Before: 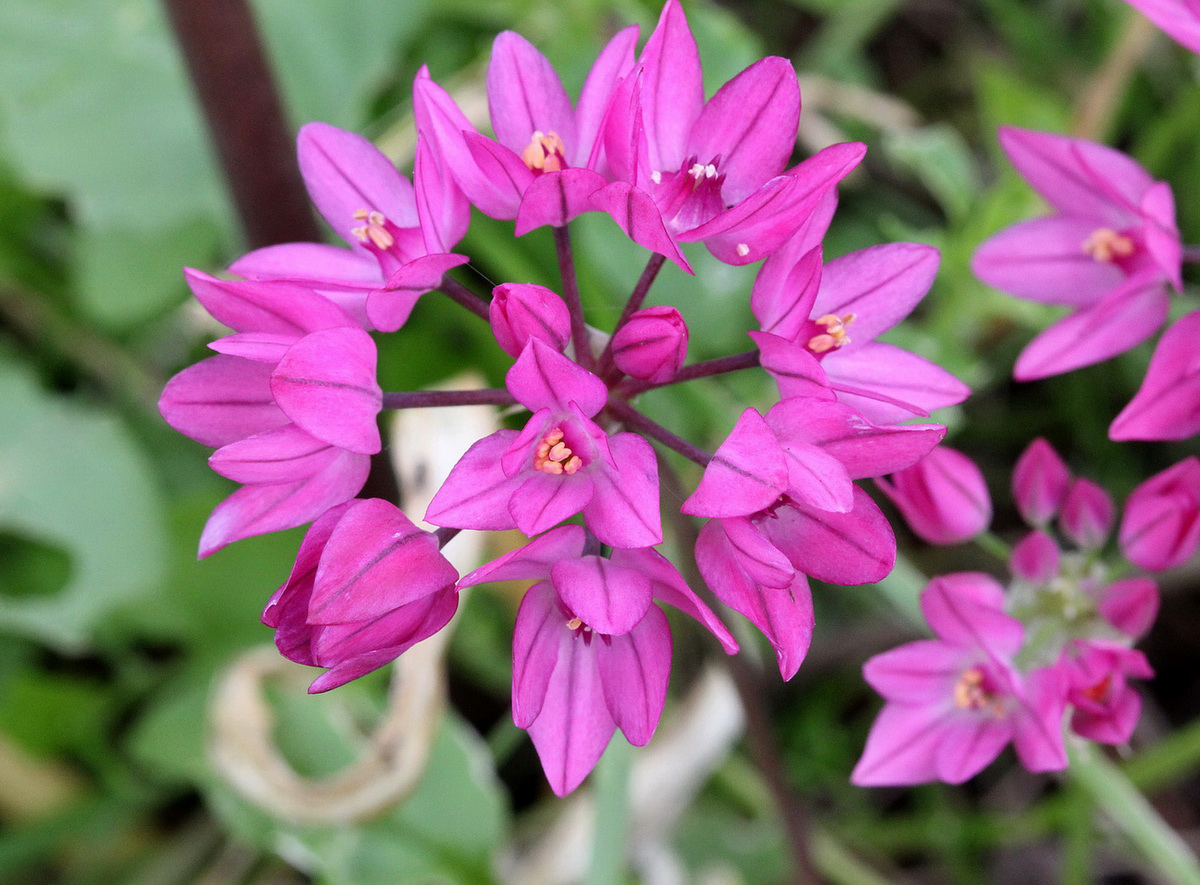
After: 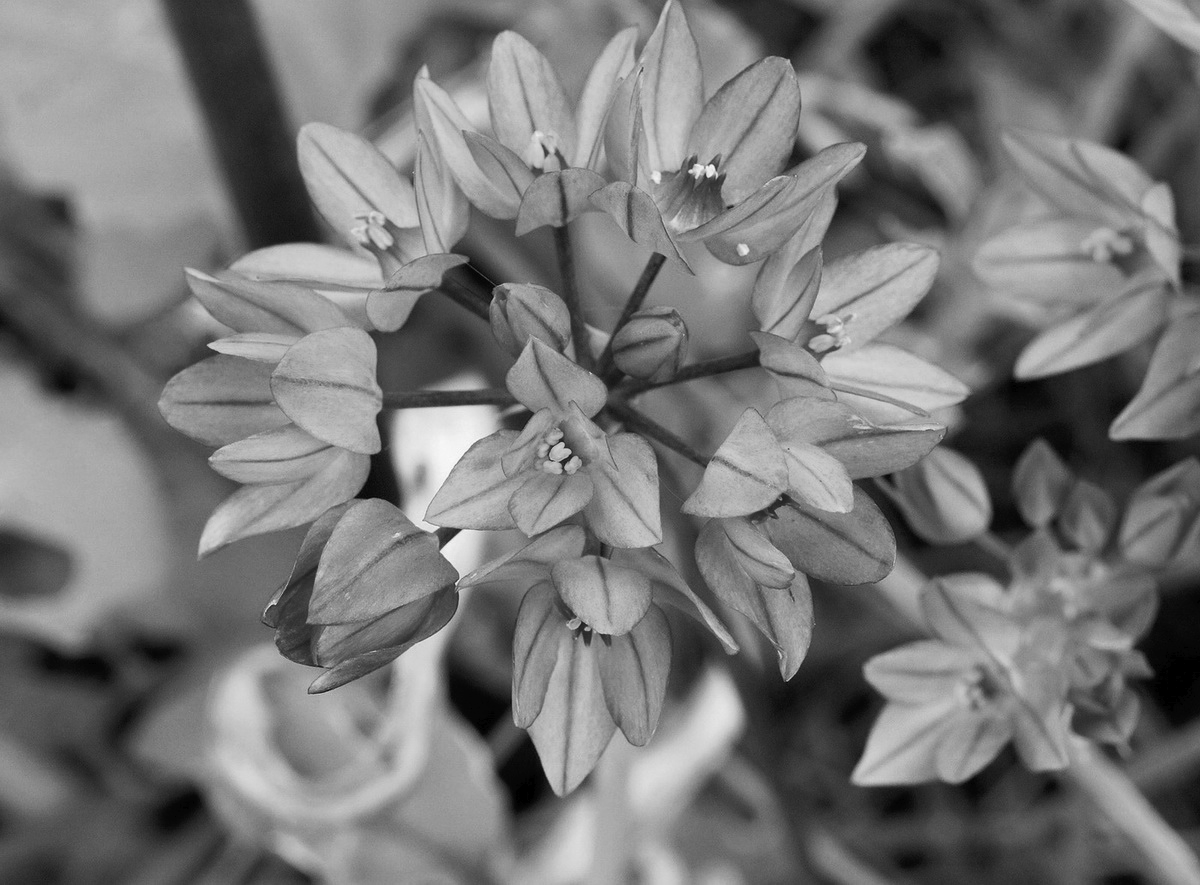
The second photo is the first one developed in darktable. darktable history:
tone curve: curves: ch0 [(0, 0) (0.003, 0.014) (0.011, 0.019) (0.025, 0.028) (0.044, 0.044) (0.069, 0.069) (0.1, 0.1) (0.136, 0.131) (0.177, 0.168) (0.224, 0.206) (0.277, 0.255) (0.335, 0.309) (0.399, 0.374) (0.468, 0.452) (0.543, 0.535) (0.623, 0.623) (0.709, 0.72) (0.801, 0.815) (0.898, 0.898) (1, 1)], preserve colors none
color look up table: target L [93.4, 88.47, 84.2, 87.05, 87.05, 69.24, 68.87, 49.64, 45.36, 42.37, 22.62, 200.82, 82.76, 77.71, 70.73, 61.7, 62.46, 53.09, 54.76, 51.62, 46.43, 38.8, 37.41, 34.03, 14.2, 13.71, 12.25, 95.84, 85.63, 73.19, 63.98, 64.48, 59.66, 48.57, 44.82, 42.78, 47.24, 25.32, 10.27, 18.94, 8.757, 93.75, 87.76, 81.69, 68.49, 69.61, 45.63, 42.1, 20.79], target a [0 ×7, -0.001, 0.001, 0.001, 0 ×4, 0.001, 0, 0, 0.001, 0, 0, 0, 0.001, 0 ×5, -0.002, 0, 0.001 ×5, 0 ×12, 0.001, 0.001, 0], target b [-0.001, 0 ×6, 0.012, -0.005, -0.005, -0.001, -0.001, 0, 0, -0.006, 0, 0, -0.004, -0.001, -0.001, -0.001, -0.005, -0.004, -0.001, 0, 0, 0, 0.023, 0, -0.006, 0, -0.006, -0.006, -0.005, 0.011, -0.001, -0.001, -0.001, 0, 0.006, 0, -0.001, 0 ×4, -0.005, -0.005, 0.006], num patches 49
